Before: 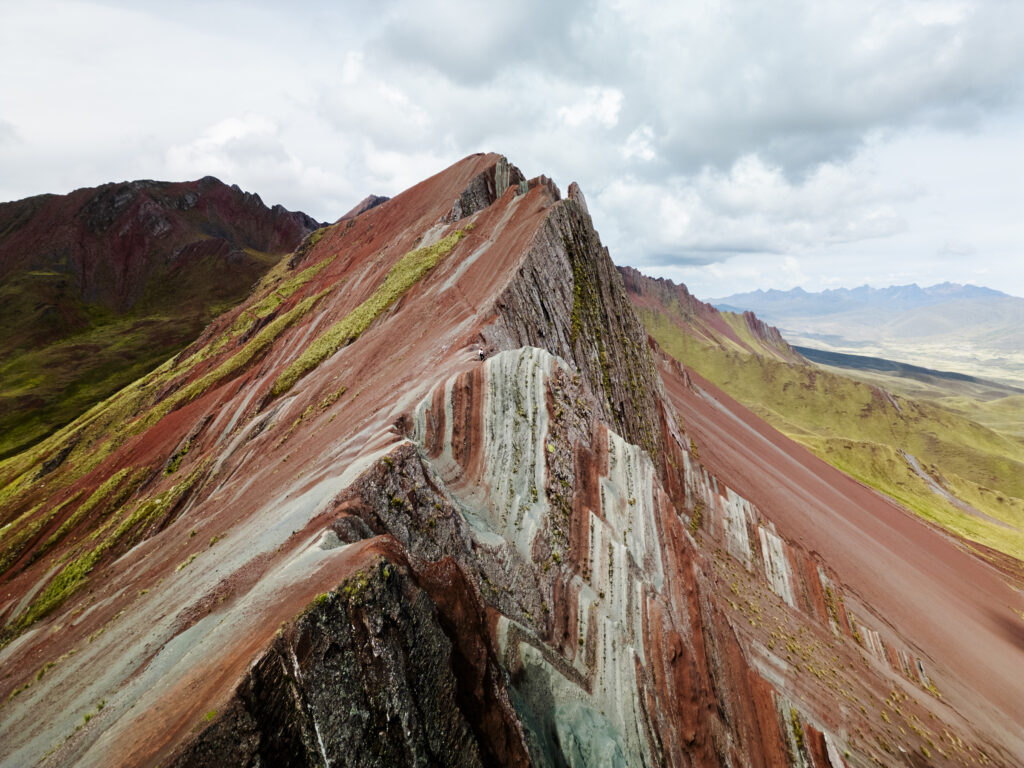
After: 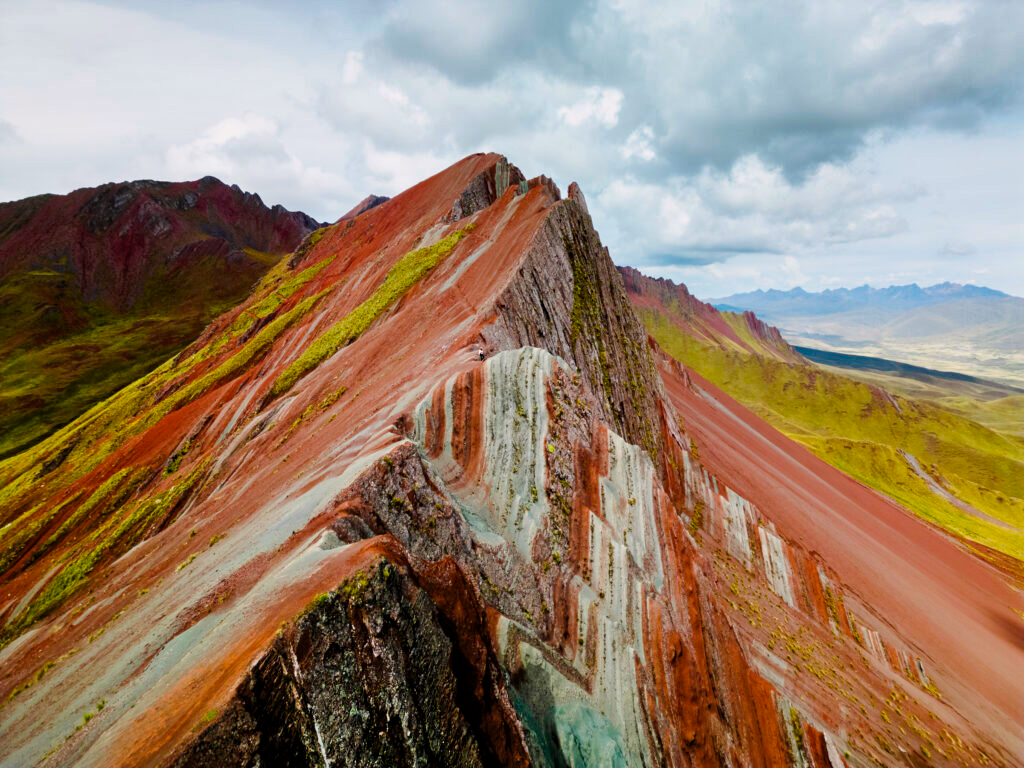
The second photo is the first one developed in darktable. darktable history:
shadows and highlights: soften with gaussian
color balance rgb: highlights gain › chroma 0.292%, highlights gain › hue 330.19°, linear chroma grading › global chroma 14.923%, perceptual saturation grading › global saturation 29.52%, perceptual brilliance grading › global brilliance 1.332%, perceptual brilliance grading › highlights -3.736%
